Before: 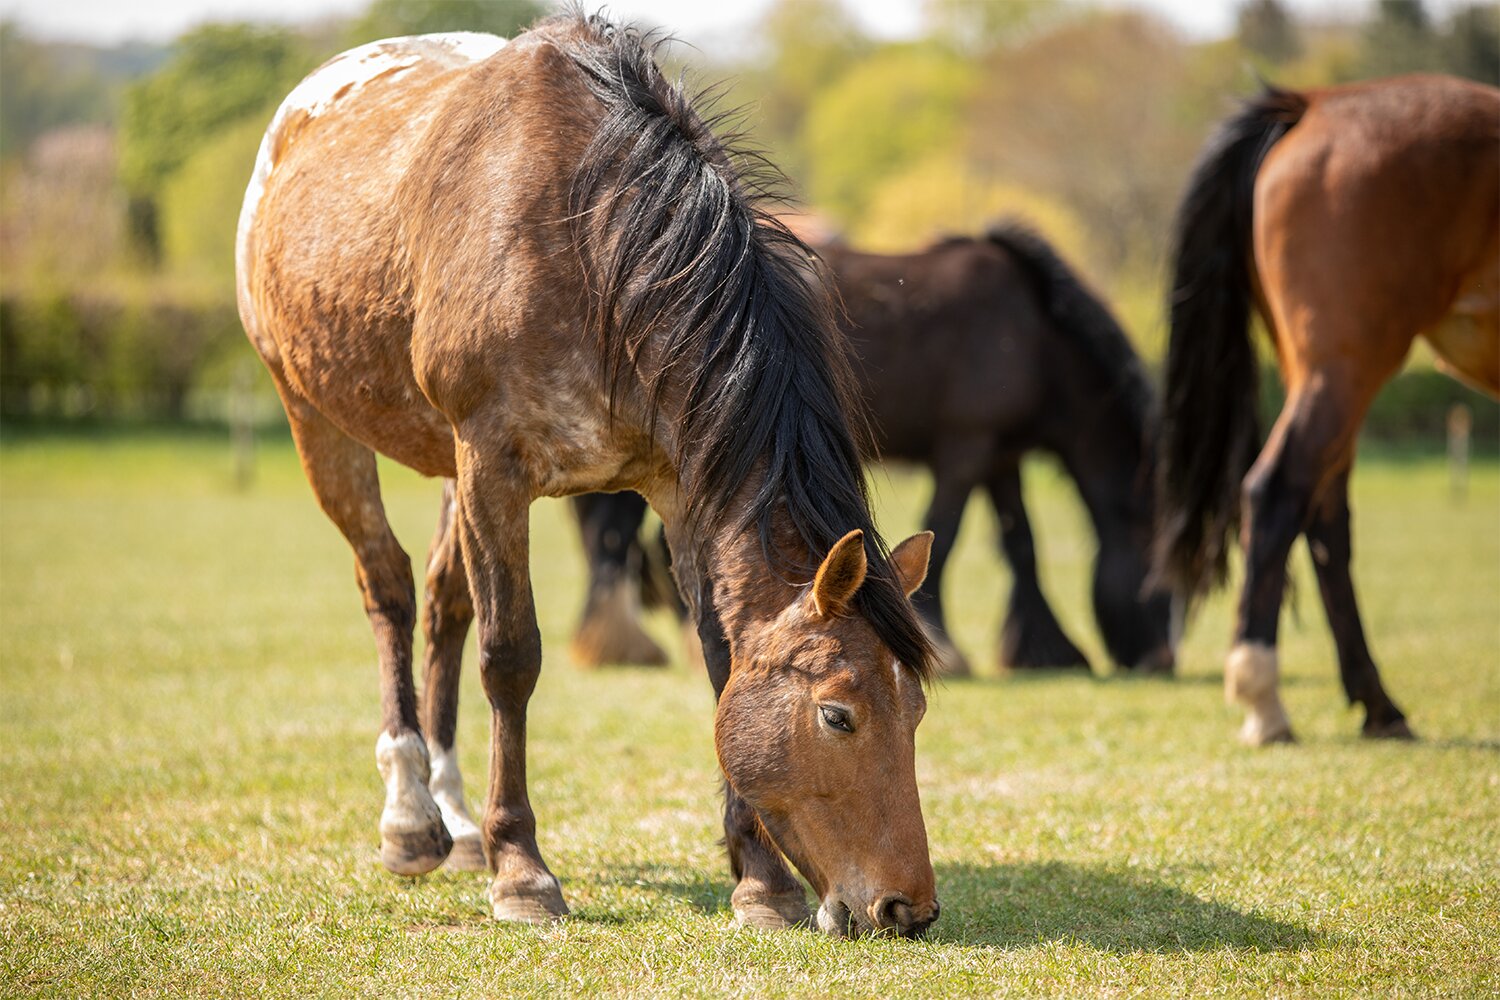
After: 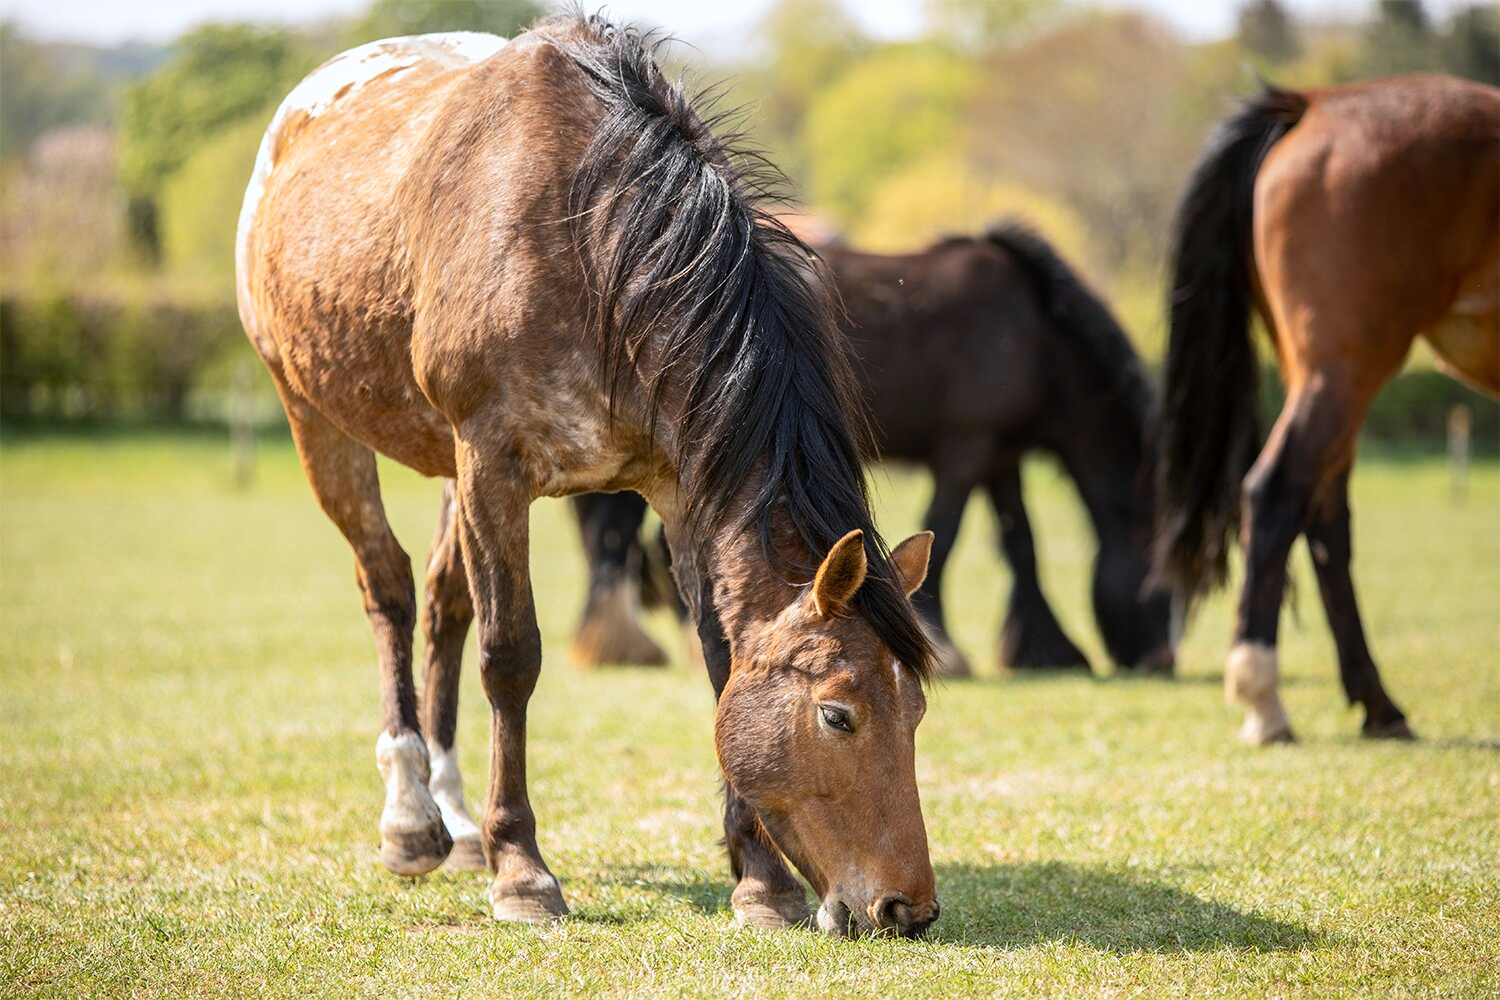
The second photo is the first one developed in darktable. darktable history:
contrast brightness saturation: contrast 0.15, brightness 0.05
white balance: red 0.983, blue 1.036
